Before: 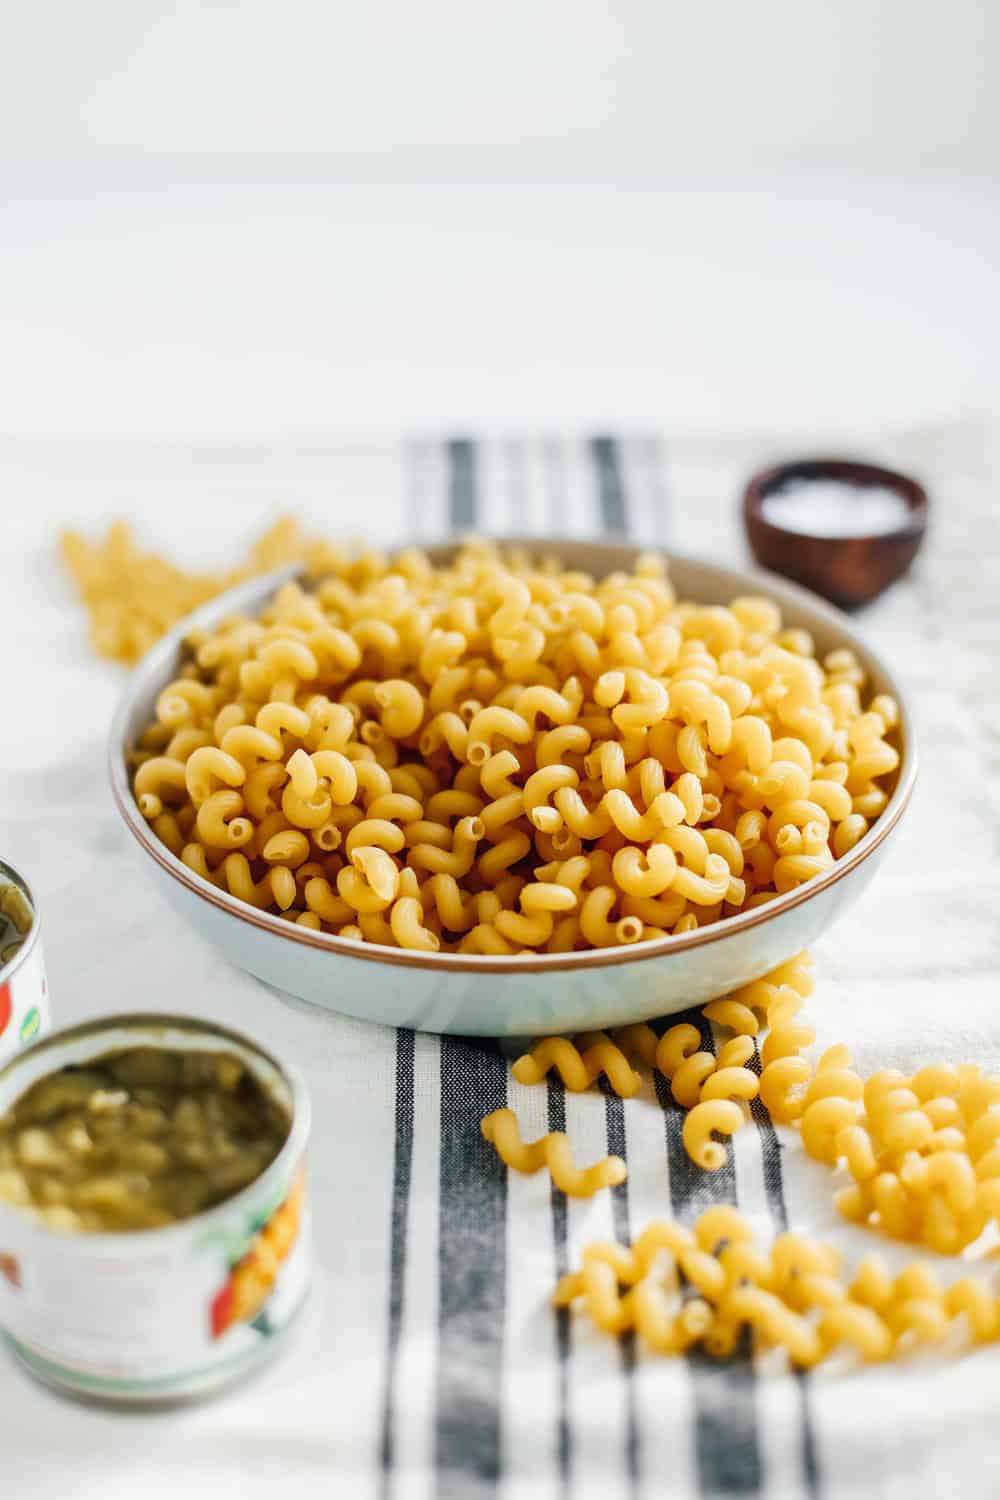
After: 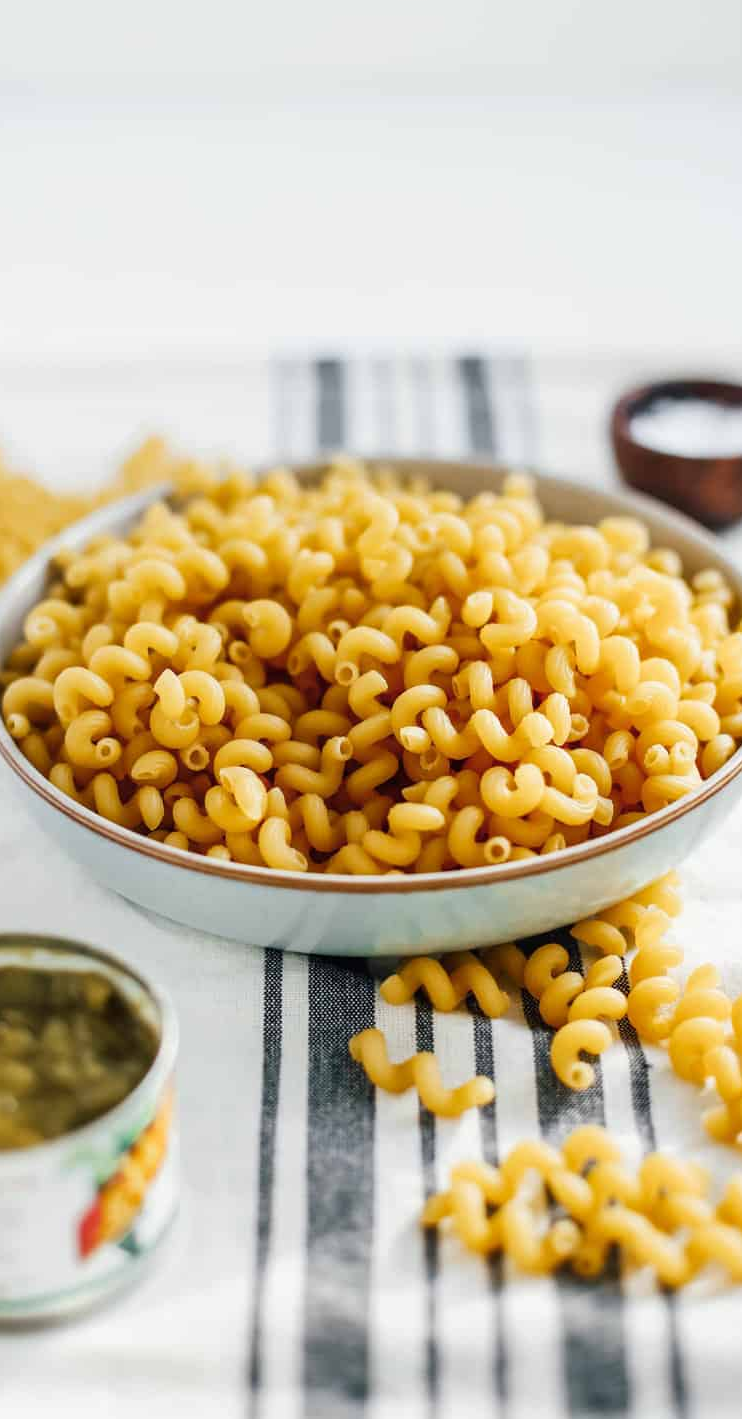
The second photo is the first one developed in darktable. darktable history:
crop and rotate: left 13.201%, top 5.392%, right 12.517%
